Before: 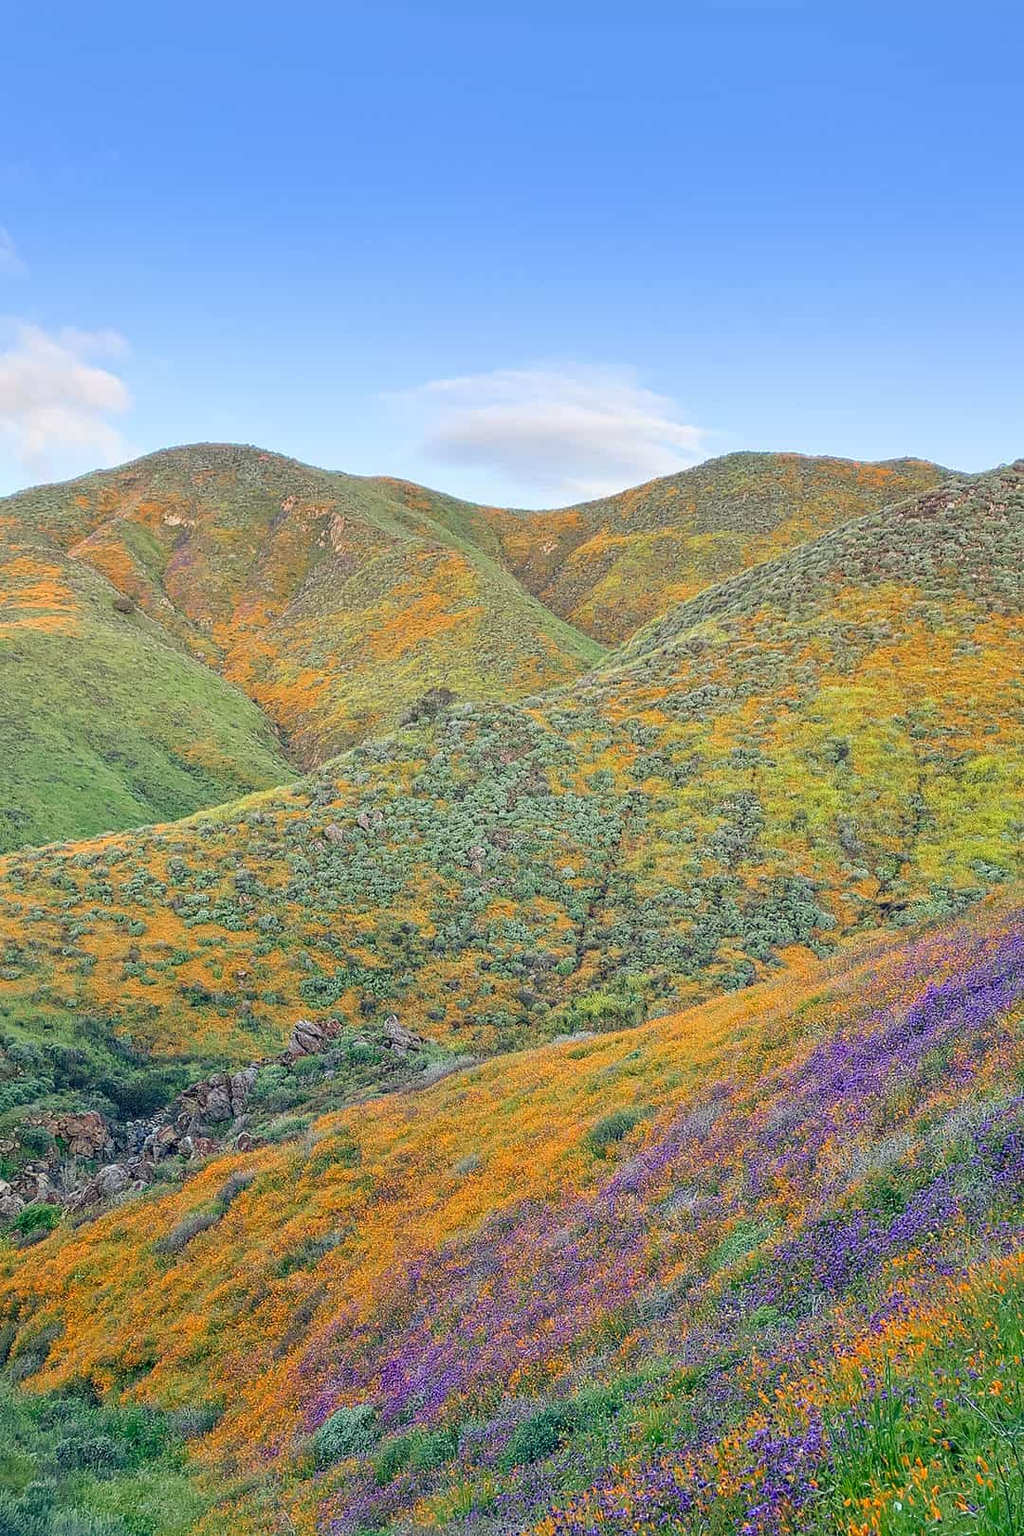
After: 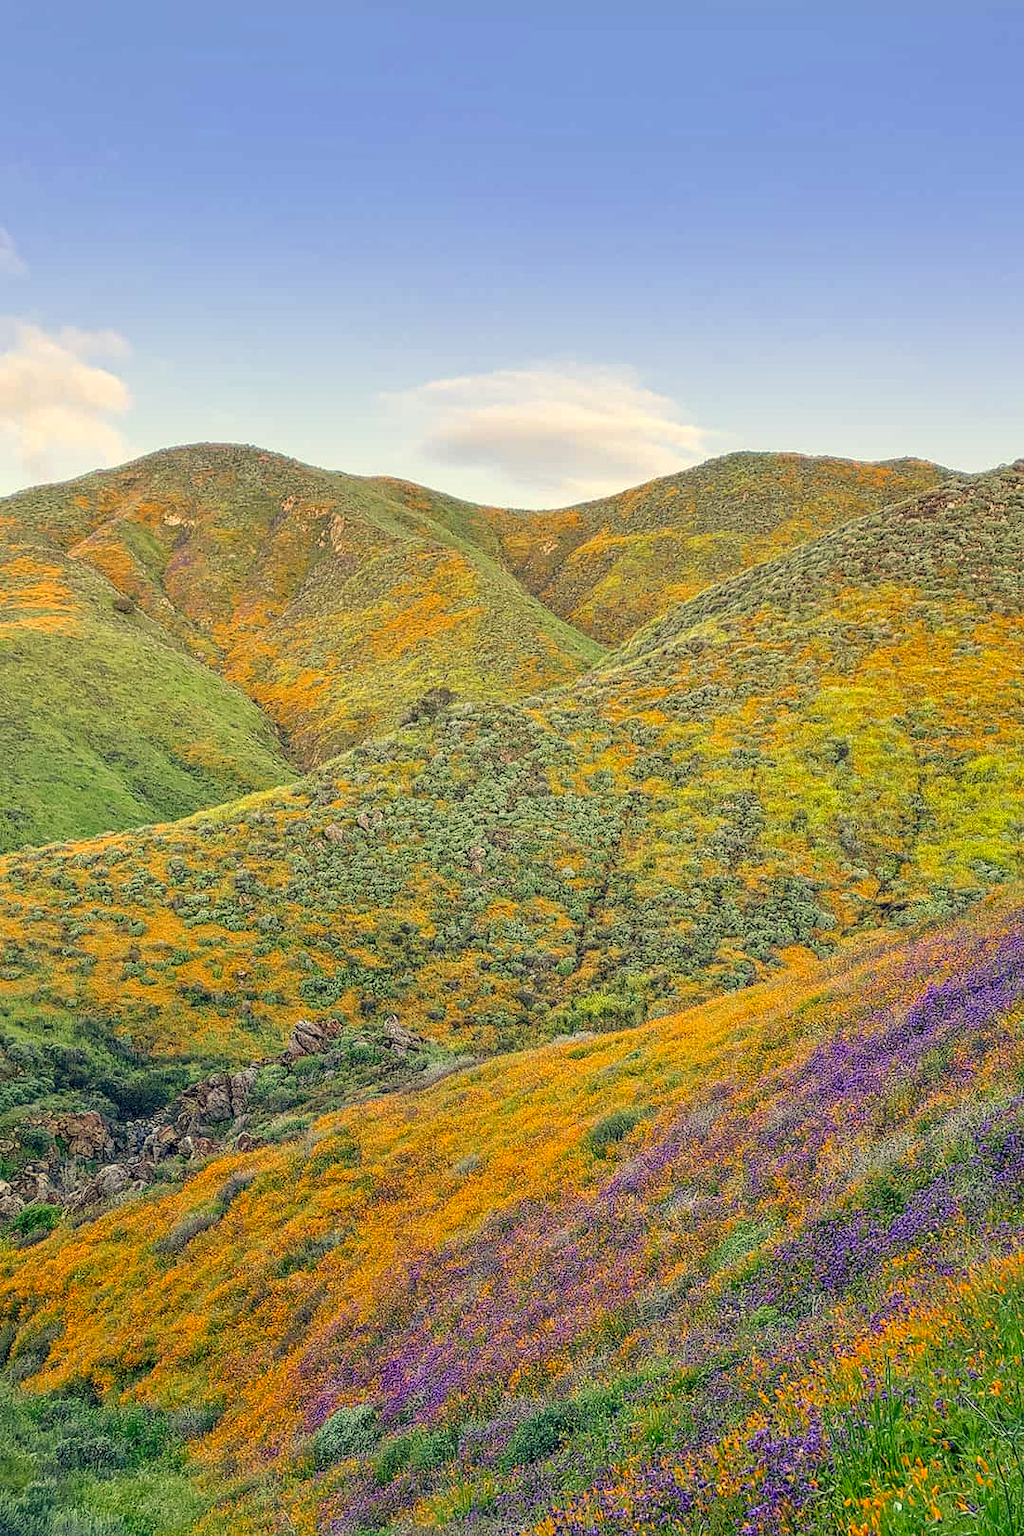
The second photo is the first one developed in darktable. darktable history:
local contrast: on, module defaults
color correction: highlights a* 2.72, highlights b* 23.2
